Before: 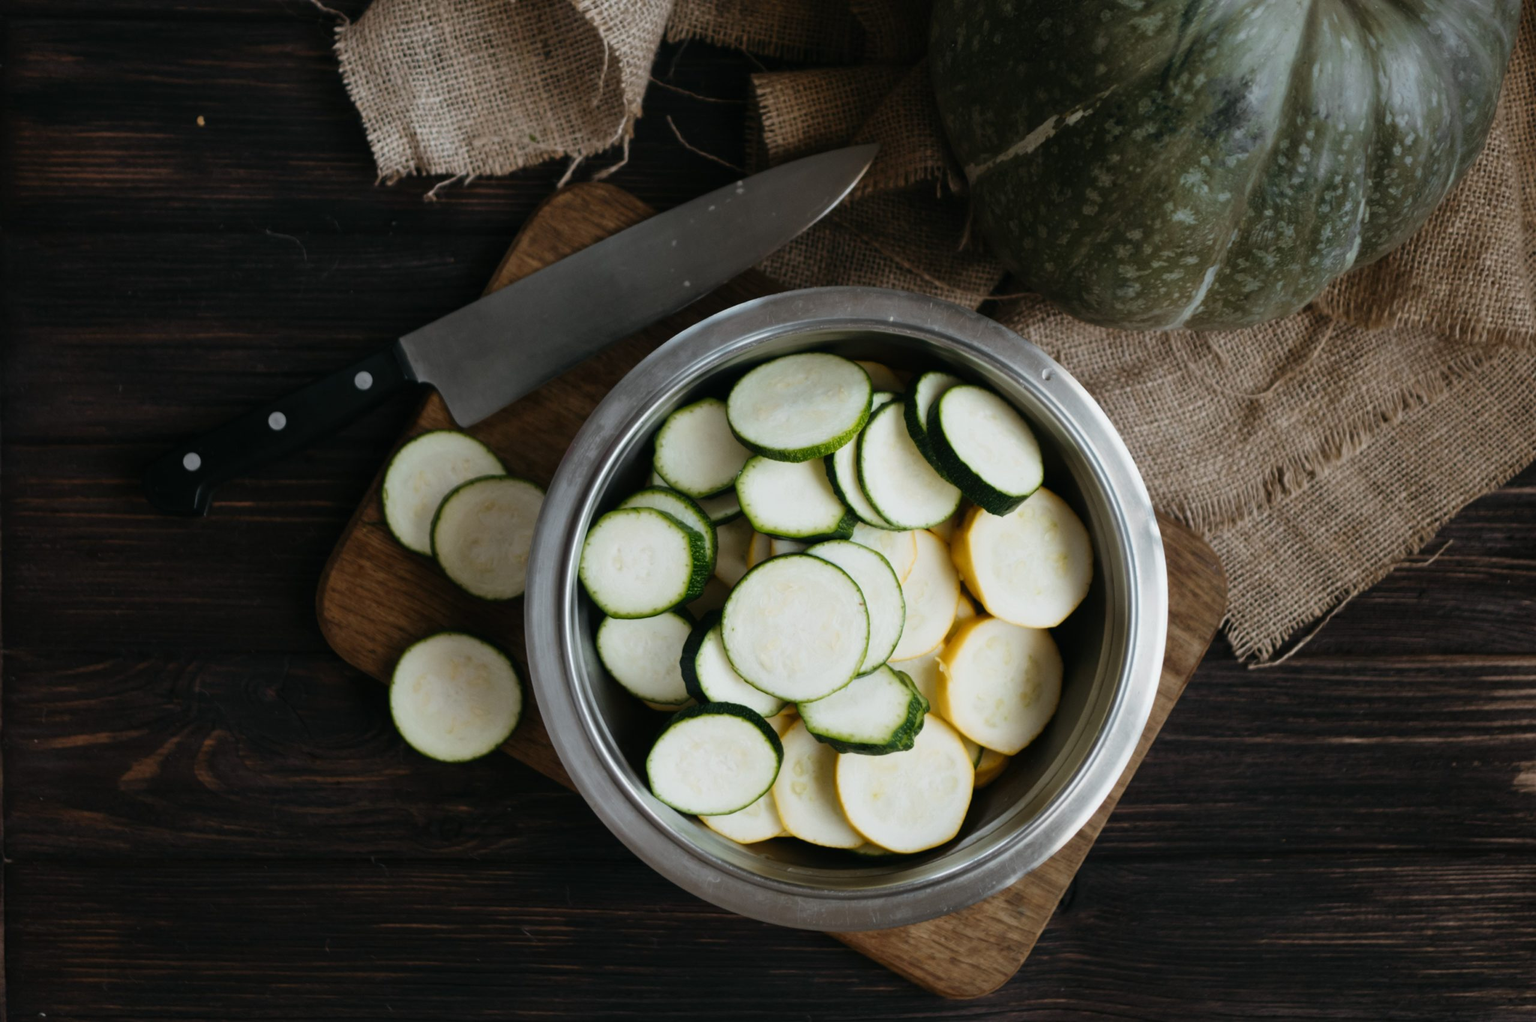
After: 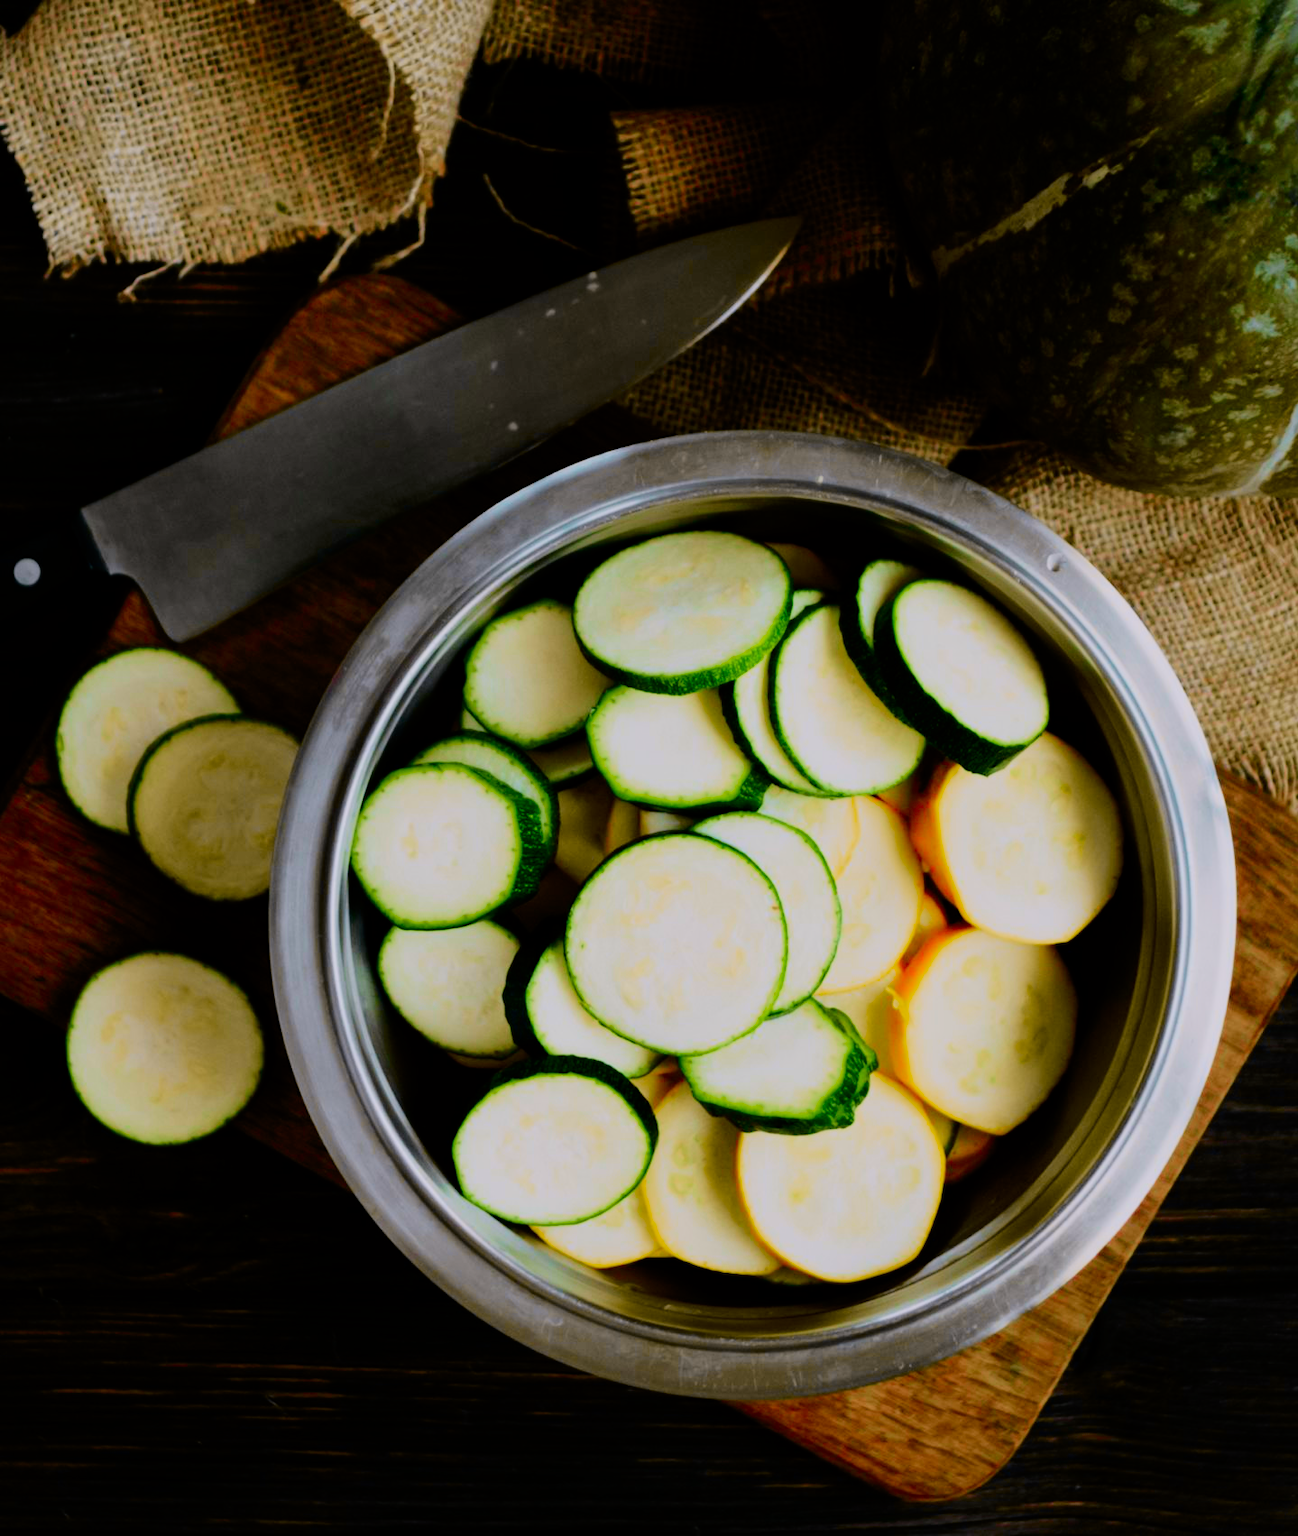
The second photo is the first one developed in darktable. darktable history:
tone curve: curves: ch0 [(0.003, 0) (0.066, 0.031) (0.163, 0.112) (0.264, 0.238) (0.395, 0.421) (0.517, 0.56) (0.684, 0.734) (0.791, 0.814) (1, 1)]; ch1 [(0, 0) (0.164, 0.115) (0.337, 0.332) (0.39, 0.398) (0.464, 0.461) (0.501, 0.5) (0.507, 0.5) (0.534, 0.532) (0.577, 0.59) (0.652, 0.681) (0.733, 0.749) (0.811, 0.796) (1, 1)]; ch2 [(0, 0) (0.337, 0.382) (0.464, 0.476) (0.501, 0.502) (0.527, 0.54) (0.551, 0.565) (0.6, 0.59) (0.687, 0.675) (1, 1)], color space Lab, independent channels, preserve colors none
filmic rgb: black relative exposure -7.65 EV, white relative exposure 4.56 EV, hardness 3.61
color correction: highlights a* 1.59, highlights b* -1.7, saturation 2.48
crop and rotate: left 22.516%, right 21.234%
